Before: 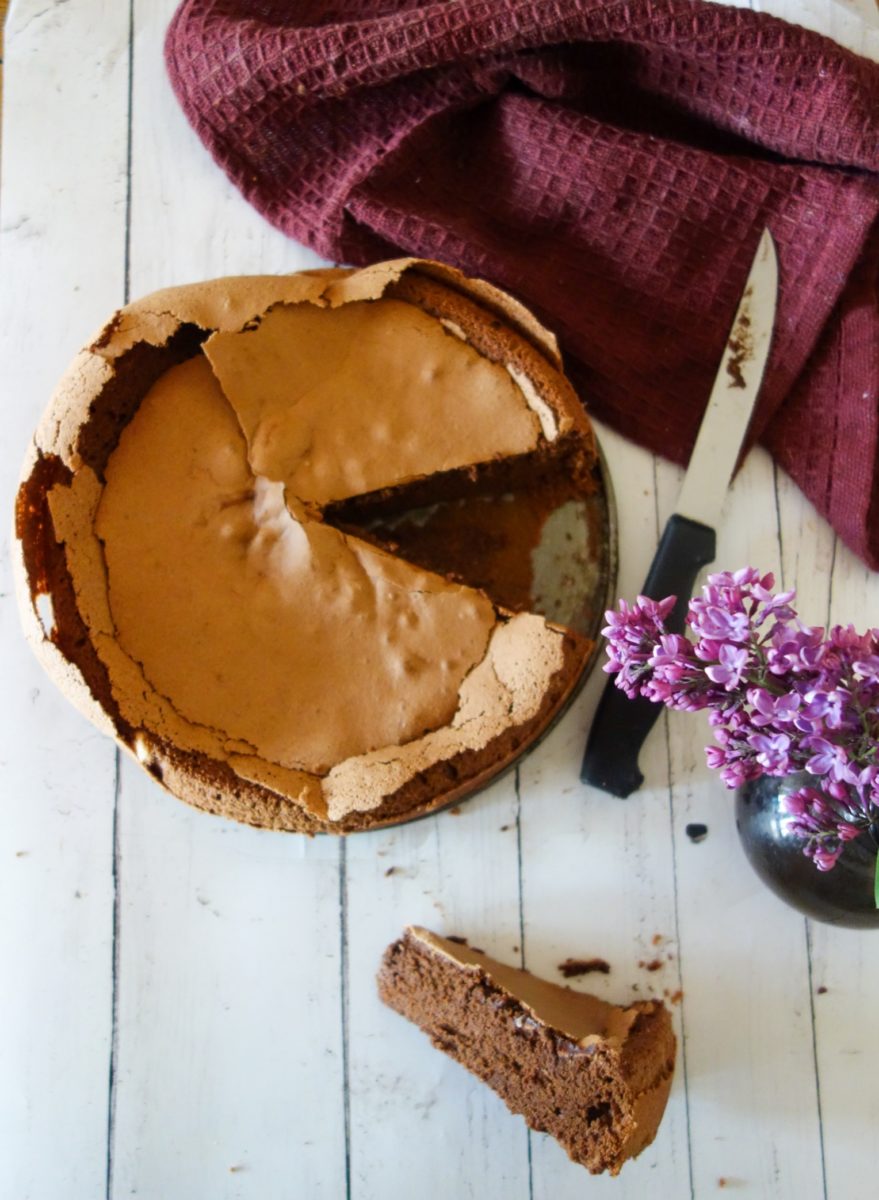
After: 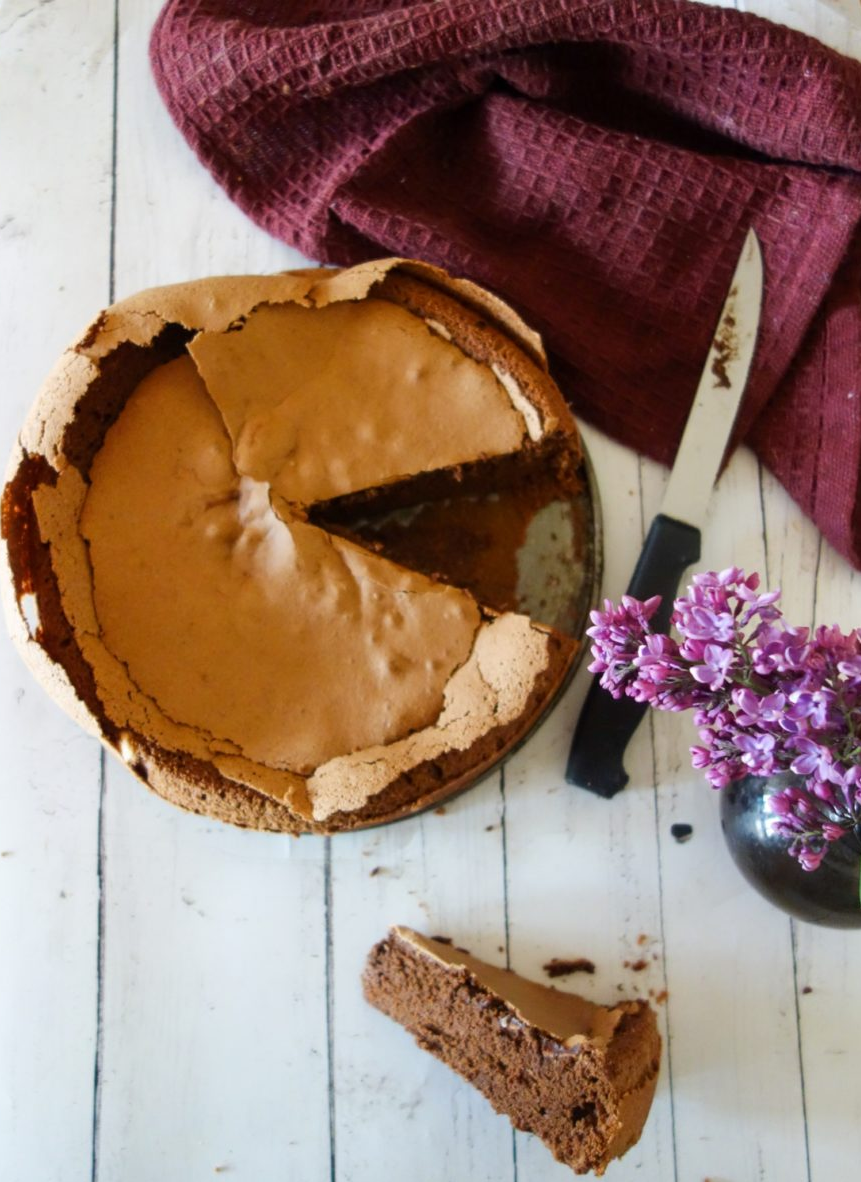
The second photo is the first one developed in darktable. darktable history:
crop: left 1.708%, right 0.278%, bottom 1.472%
